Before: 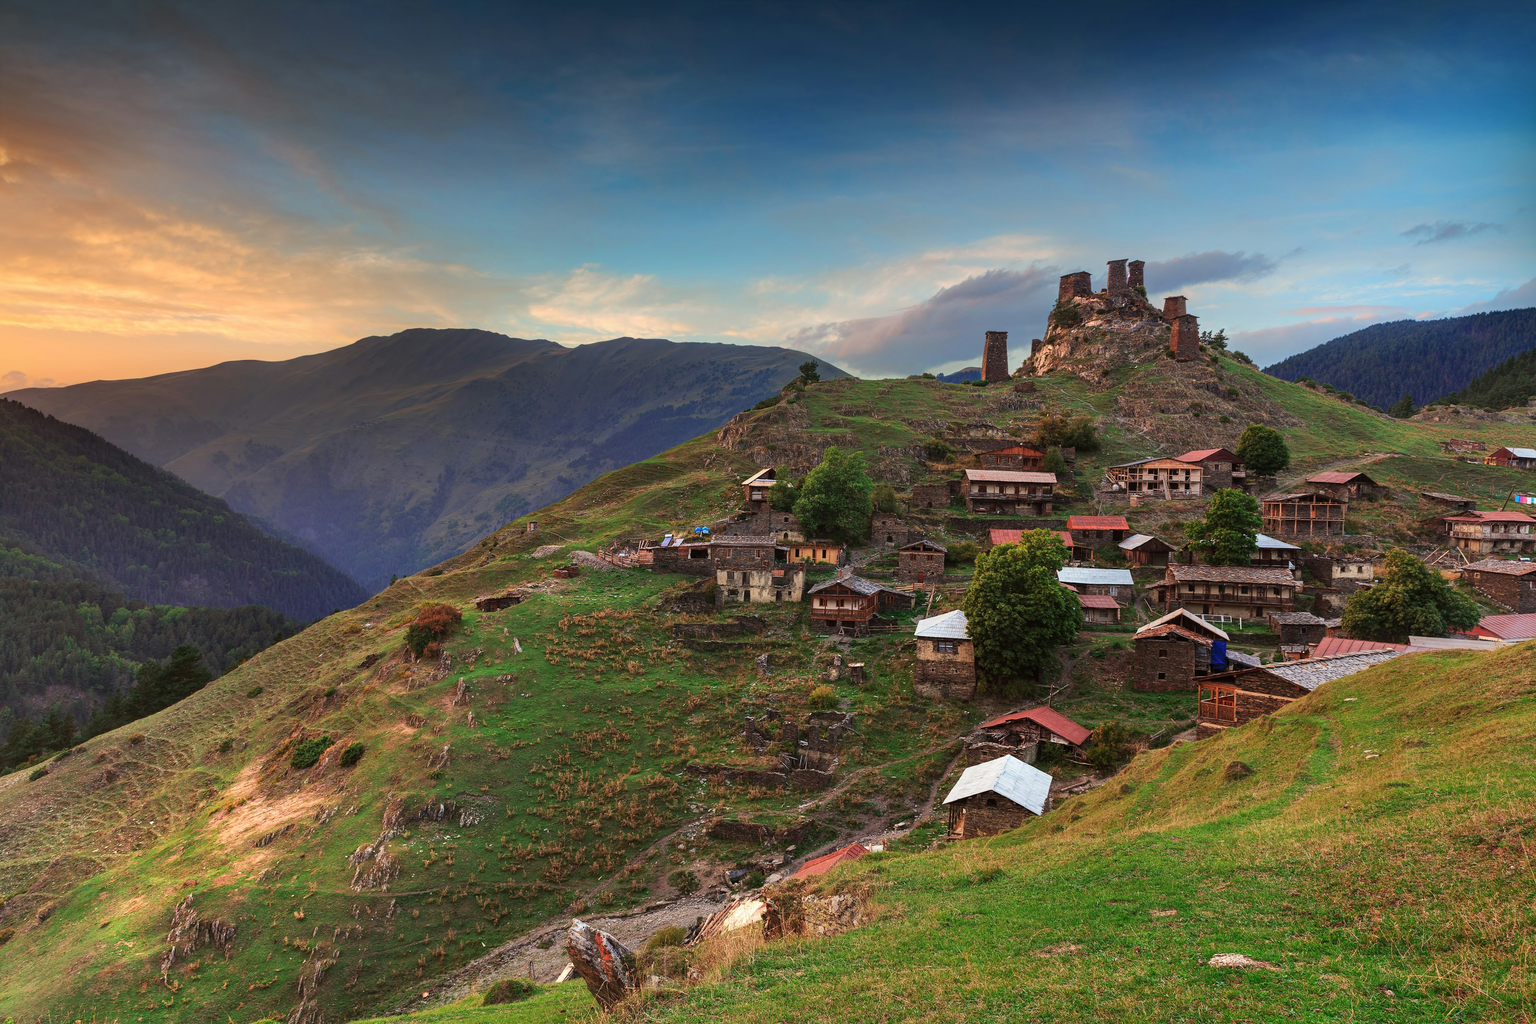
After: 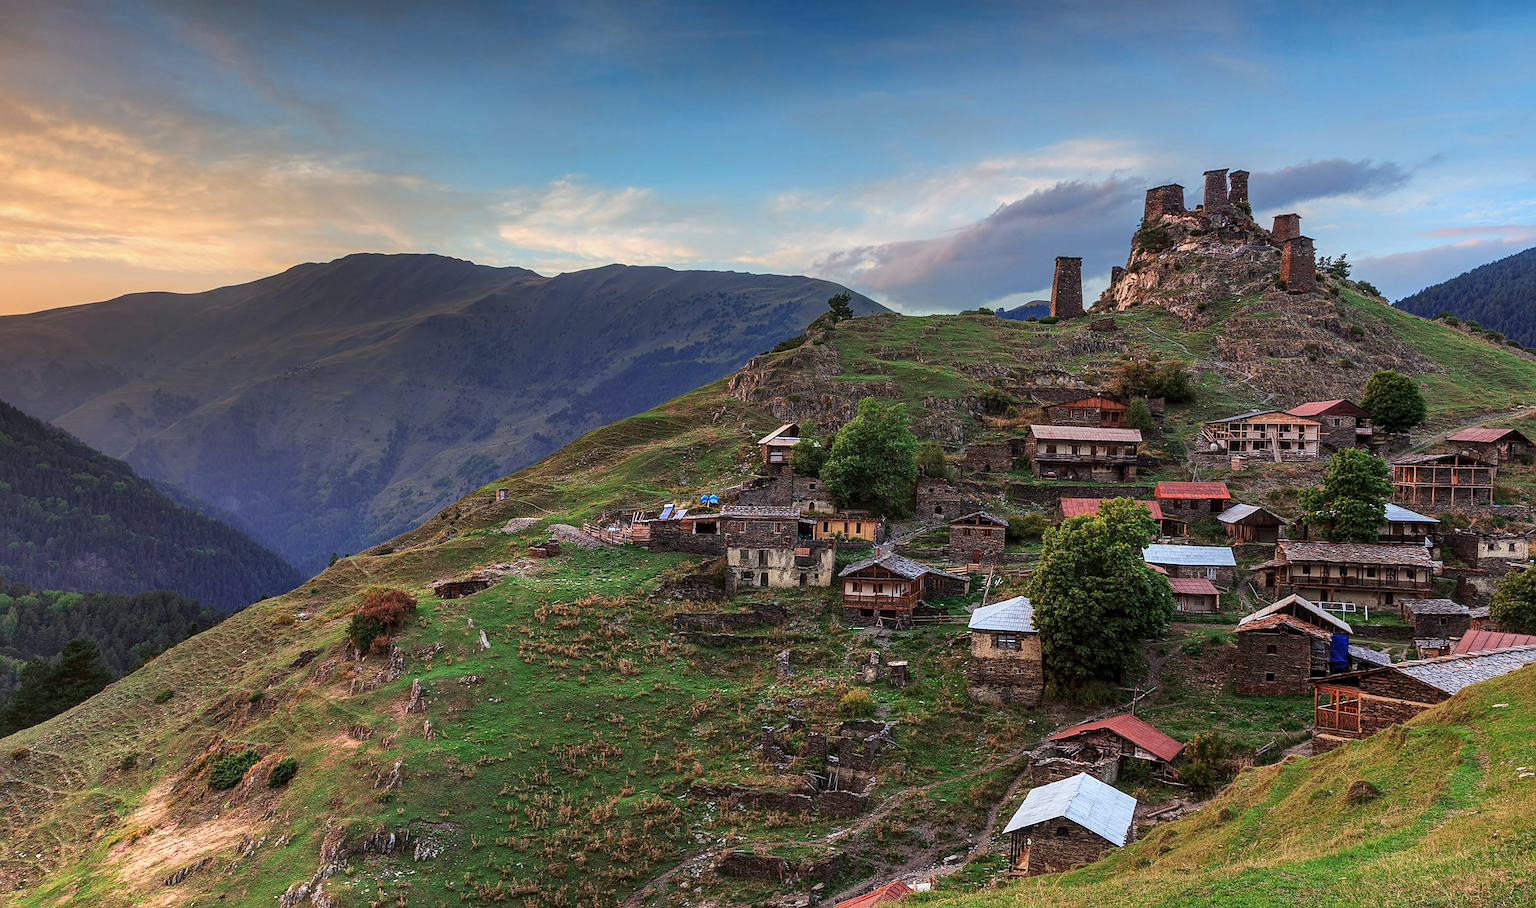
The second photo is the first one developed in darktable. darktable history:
sharpen: on, module defaults
local contrast: on, module defaults
white balance: red 0.954, blue 1.079
crop: left 7.856%, top 11.836%, right 10.12%, bottom 15.387%
